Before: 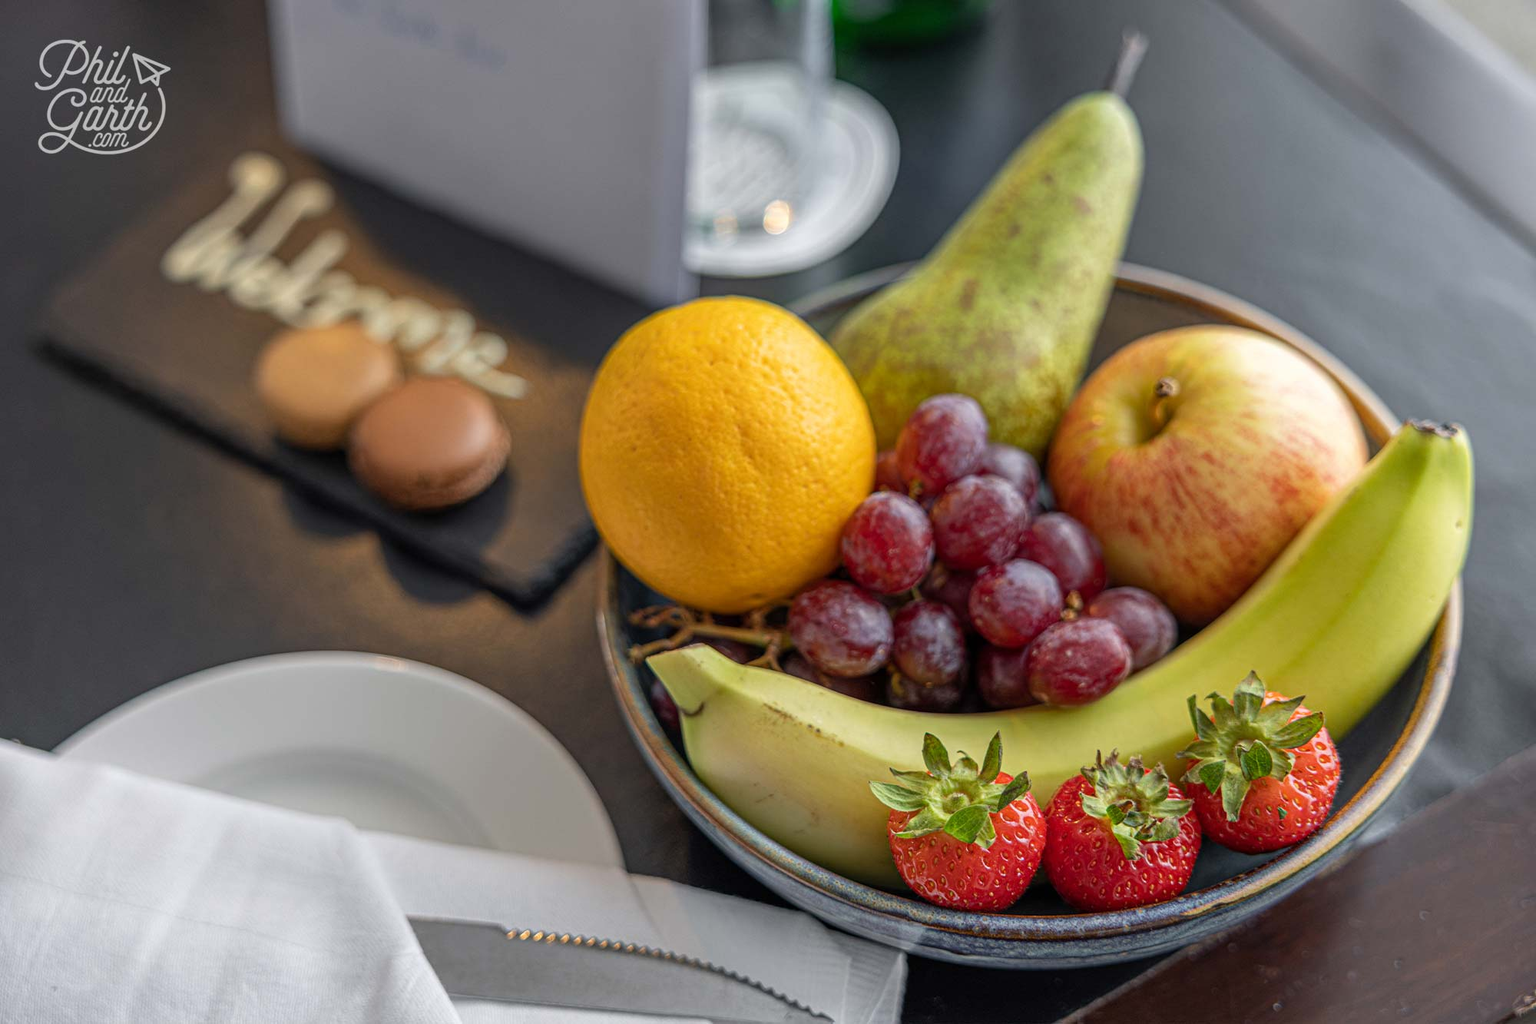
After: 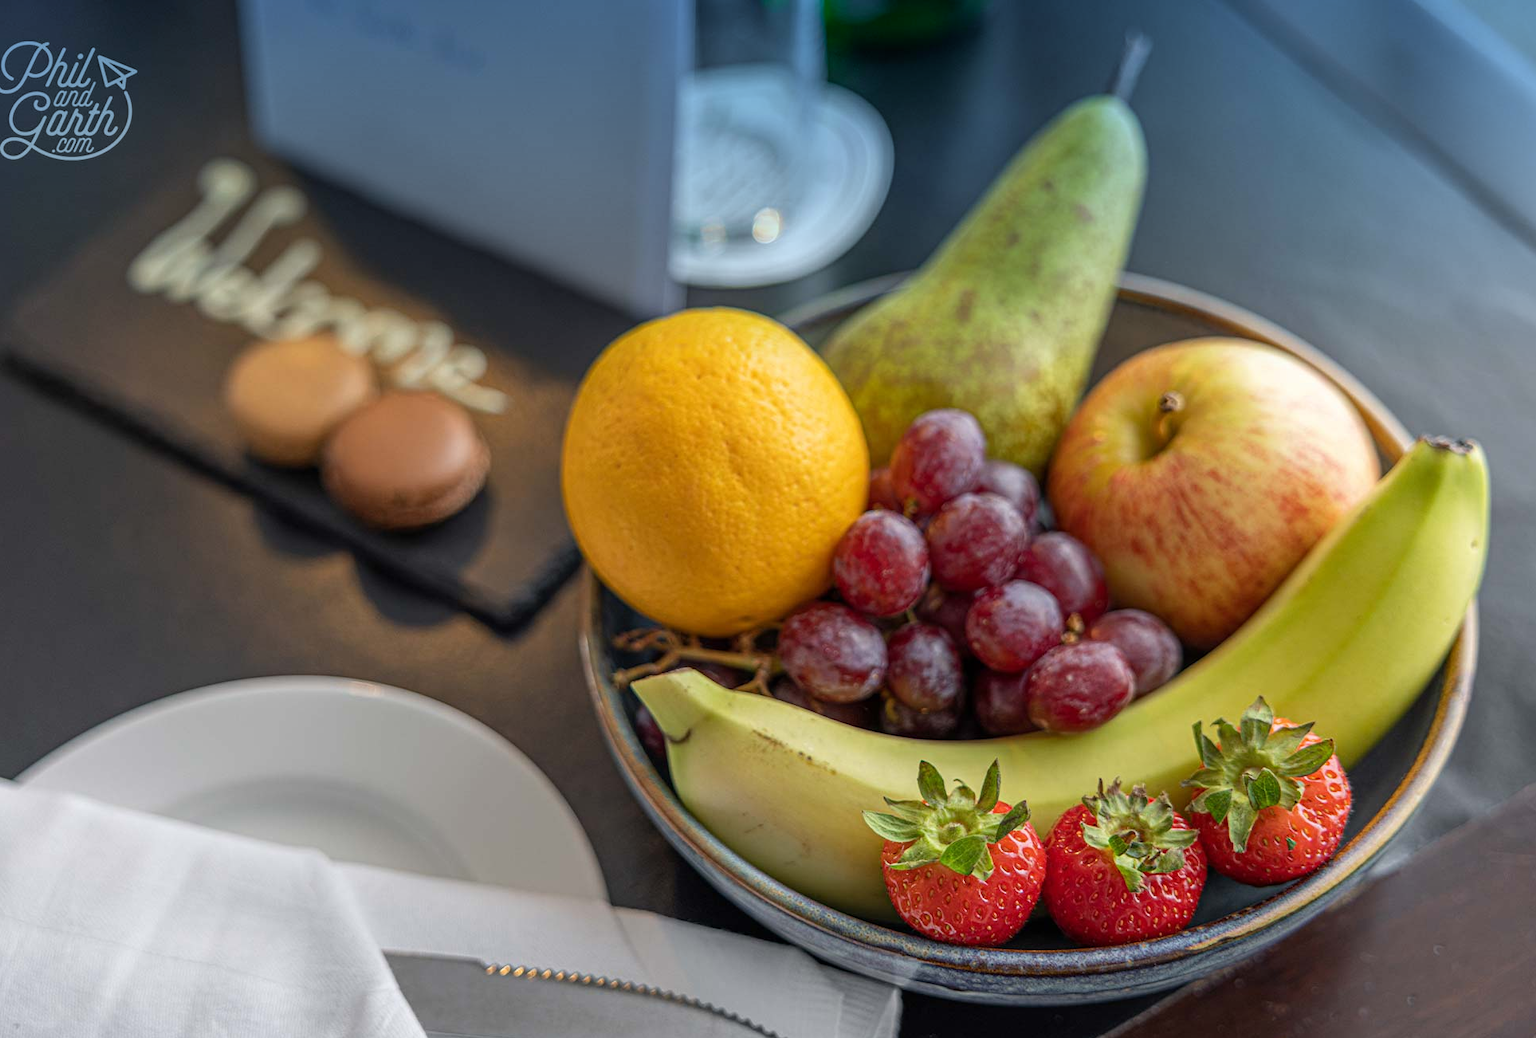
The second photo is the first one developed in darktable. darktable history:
graduated density: density 2.02 EV, hardness 44%, rotation 0.374°, offset 8.21, hue 208.8°, saturation 97%
crop and rotate: left 2.536%, right 1.107%, bottom 2.246%
